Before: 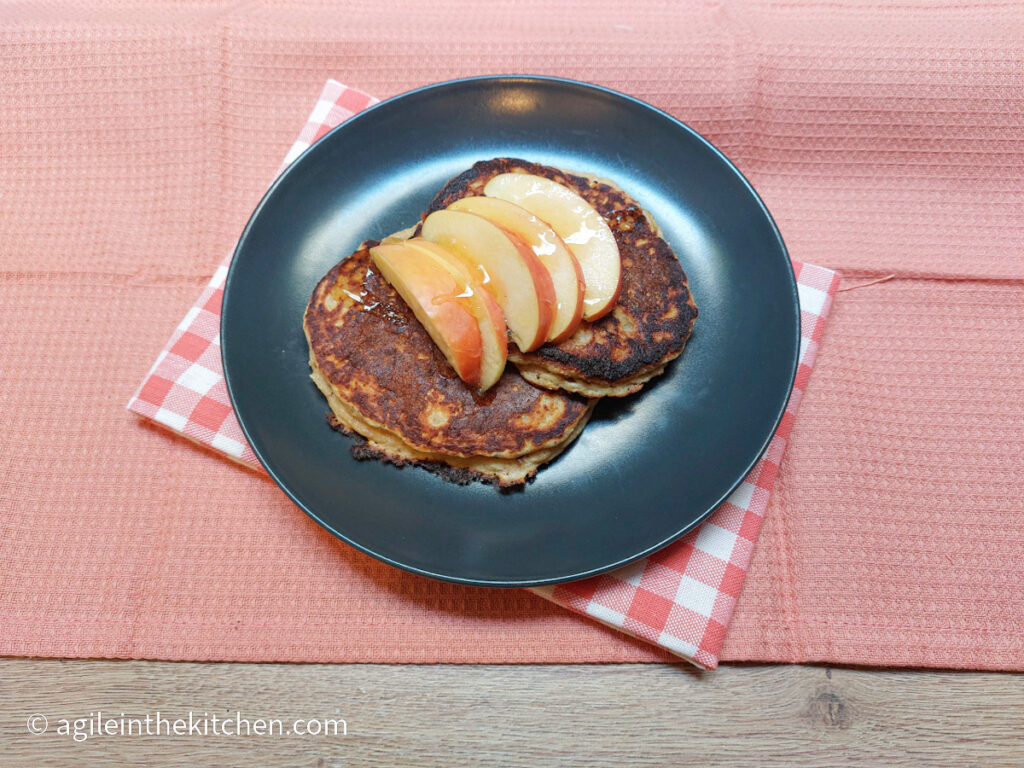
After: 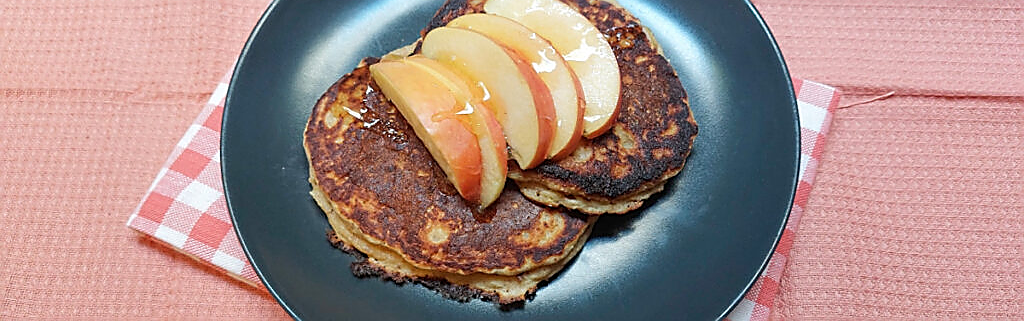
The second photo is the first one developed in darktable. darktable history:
crop and rotate: top 23.84%, bottom 34.294%
sharpen: radius 1.4, amount 1.25, threshold 0.7
